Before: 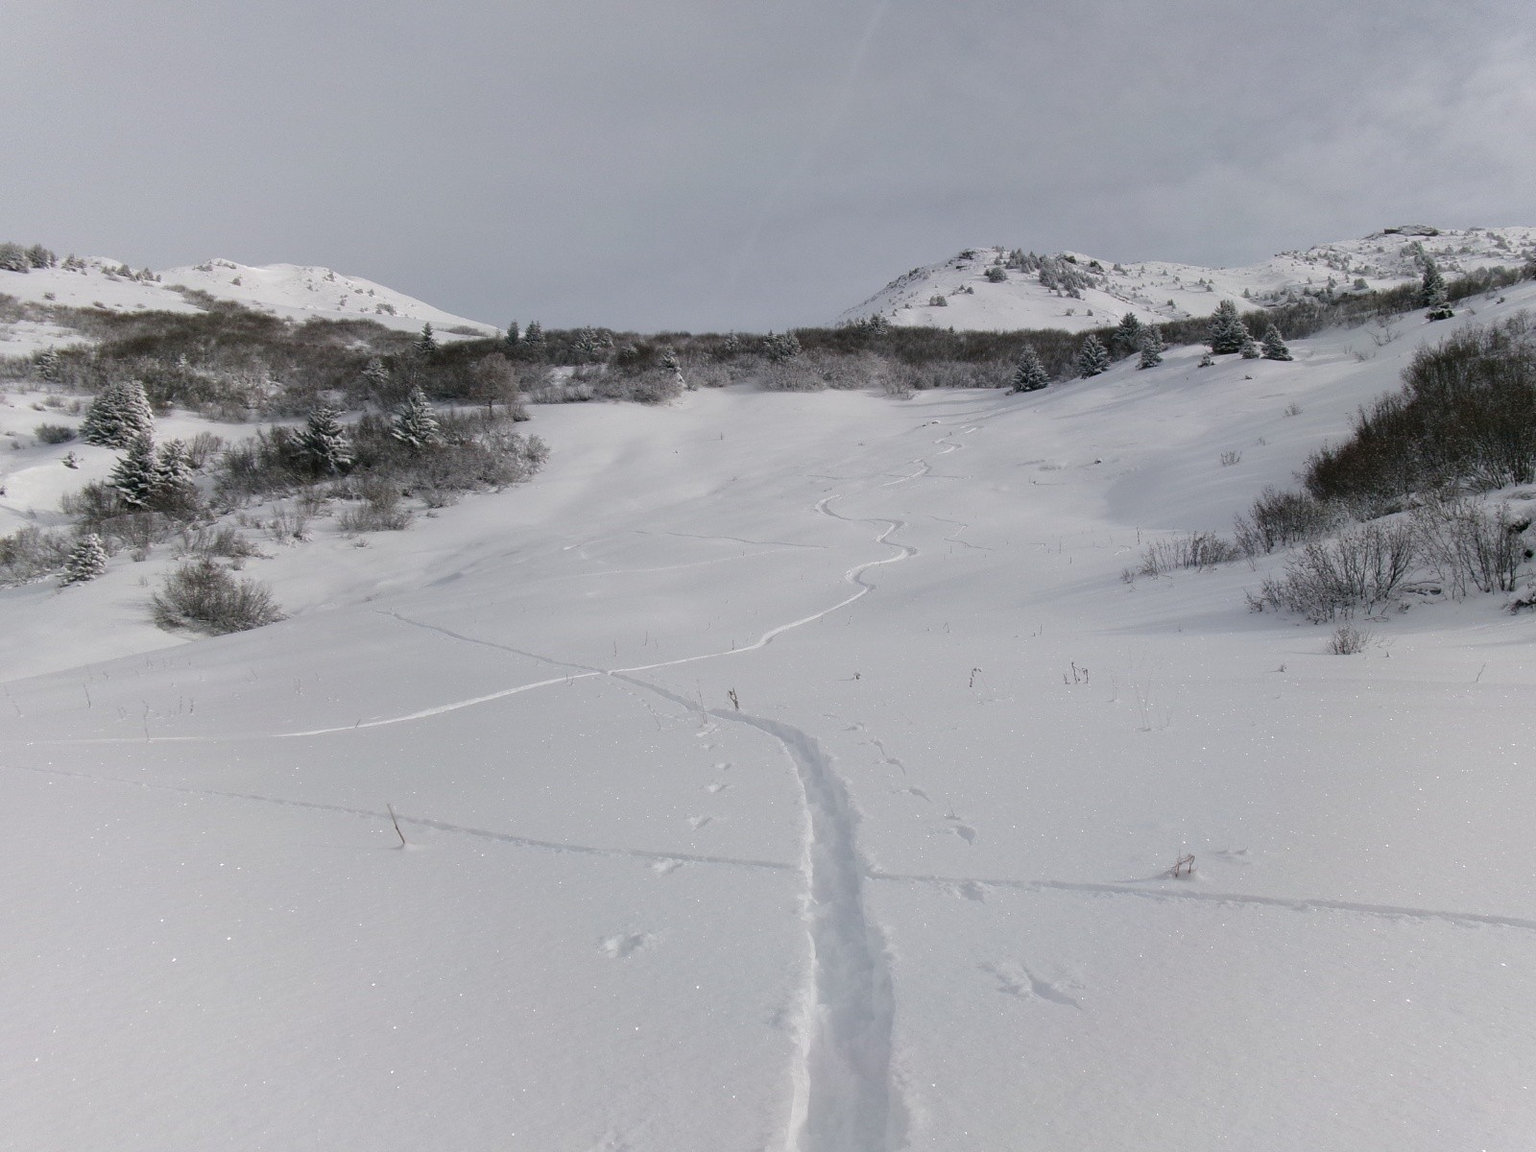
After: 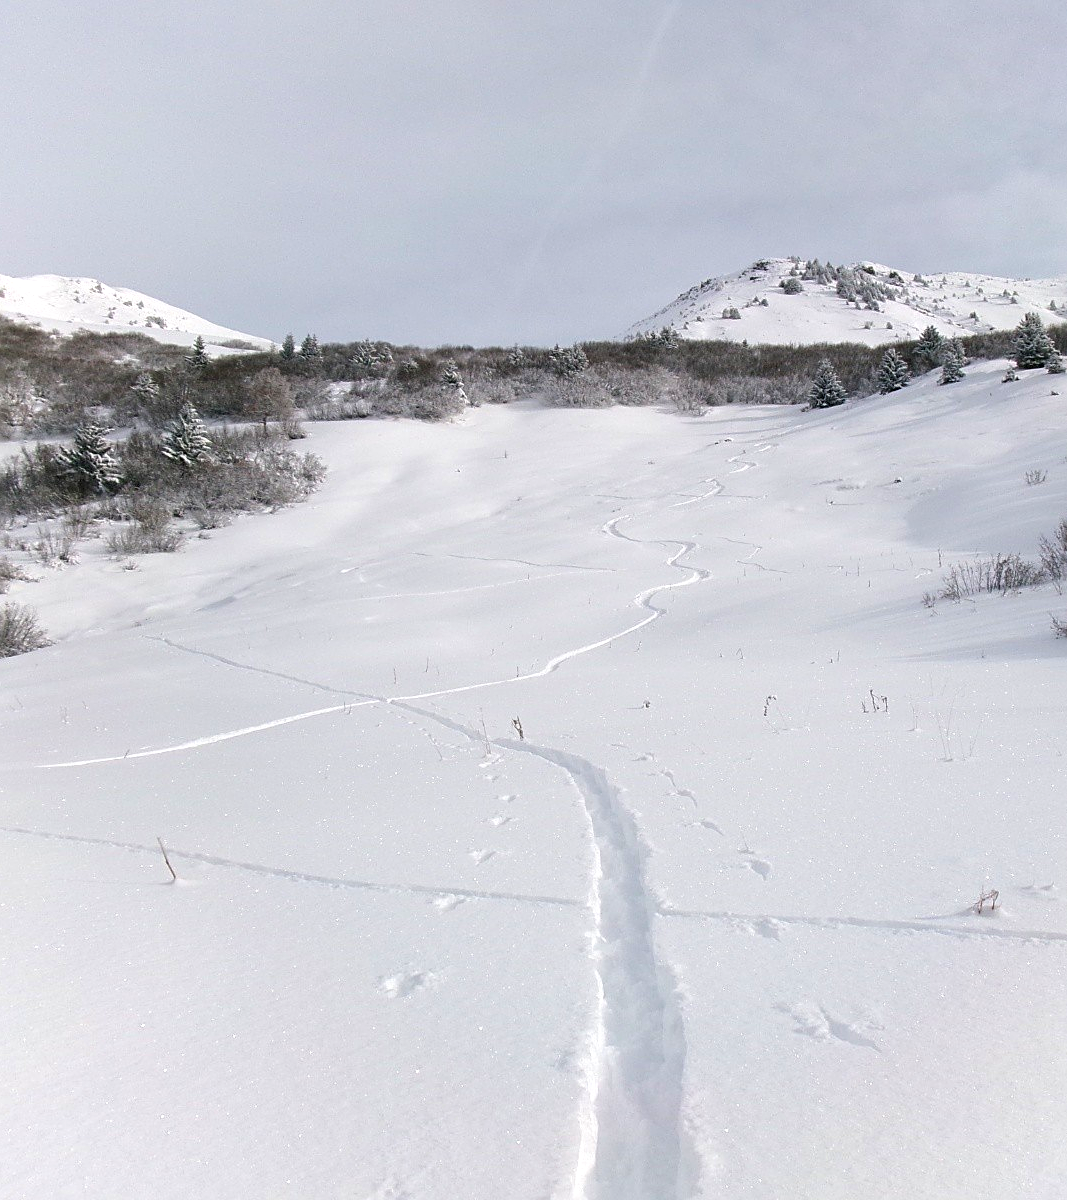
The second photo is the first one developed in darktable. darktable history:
crop: left 15.391%, right 17.881%
sharpen: on, module defaults
exposure: black level correction 0, exposure 0.7 EV, compensate highlight preservation false
velvia: strength 15.63%
